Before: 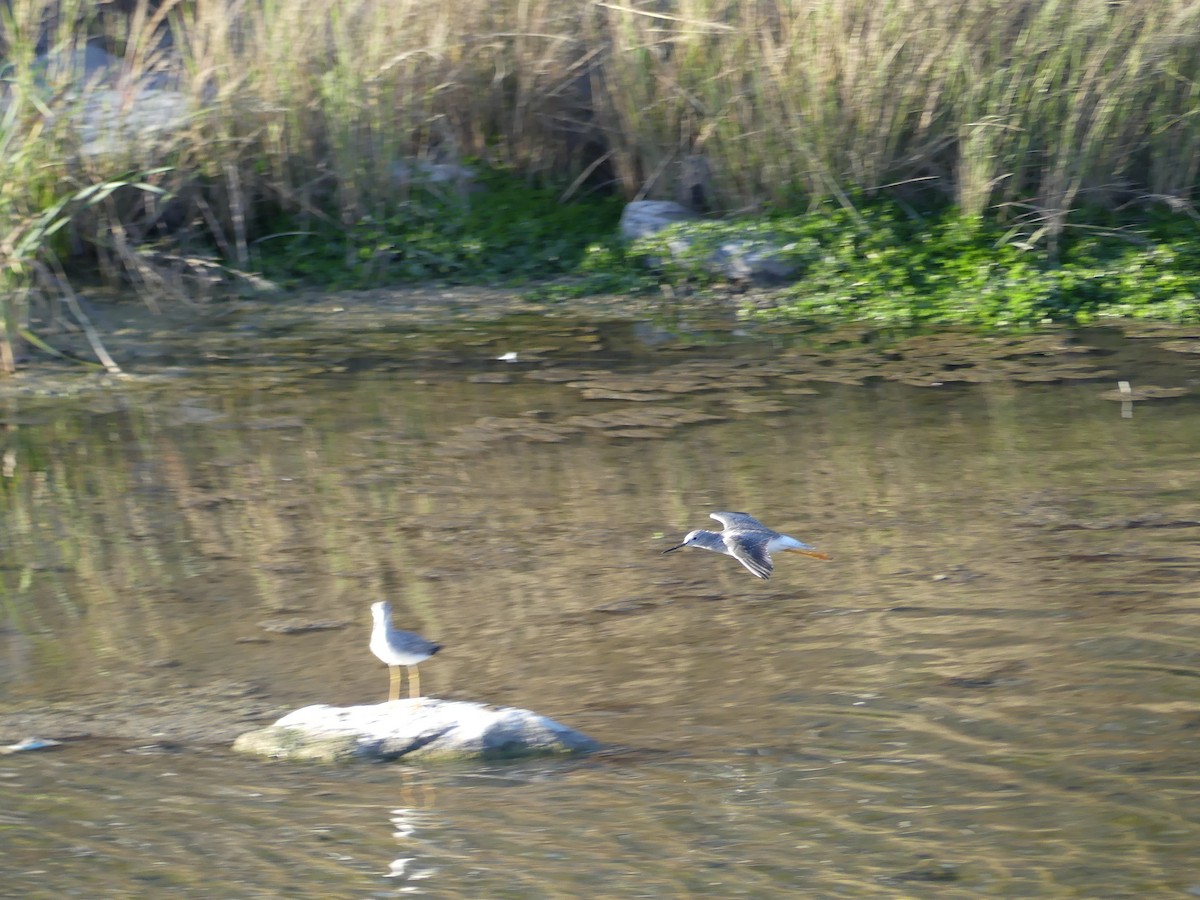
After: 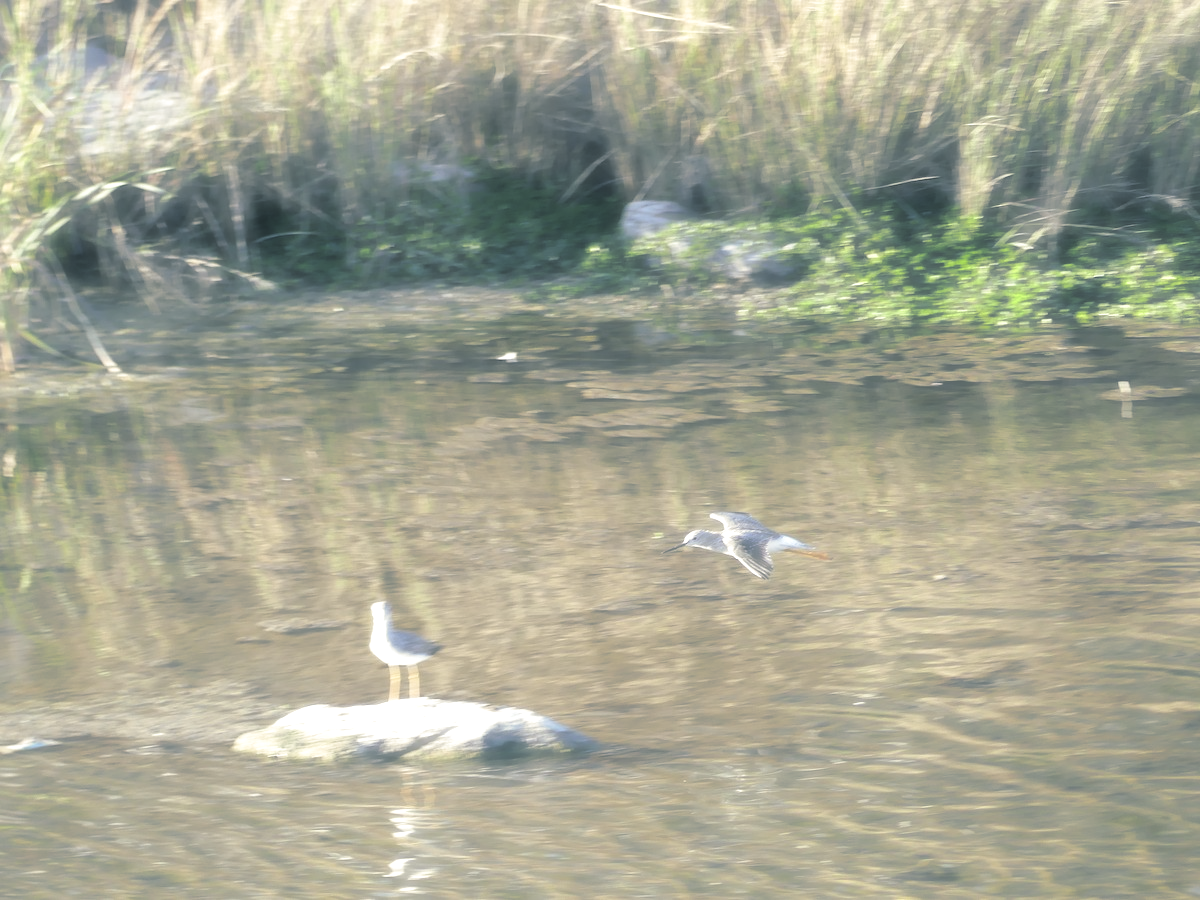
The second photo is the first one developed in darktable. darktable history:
exposure: exposure 0.64 EV, compensate highlight preservation false
split-toning: shadows › hue 205.2°, shadows › saturation 0.29, highlights › hue 50.4°, highlights › saturation 0.38, balance -49.9
haze removal: strength -0.9, distance 0.225, compatibility mode true, adaptive false
shadows and highlights: shadows -20, white point adjustment -2, highlights -35
